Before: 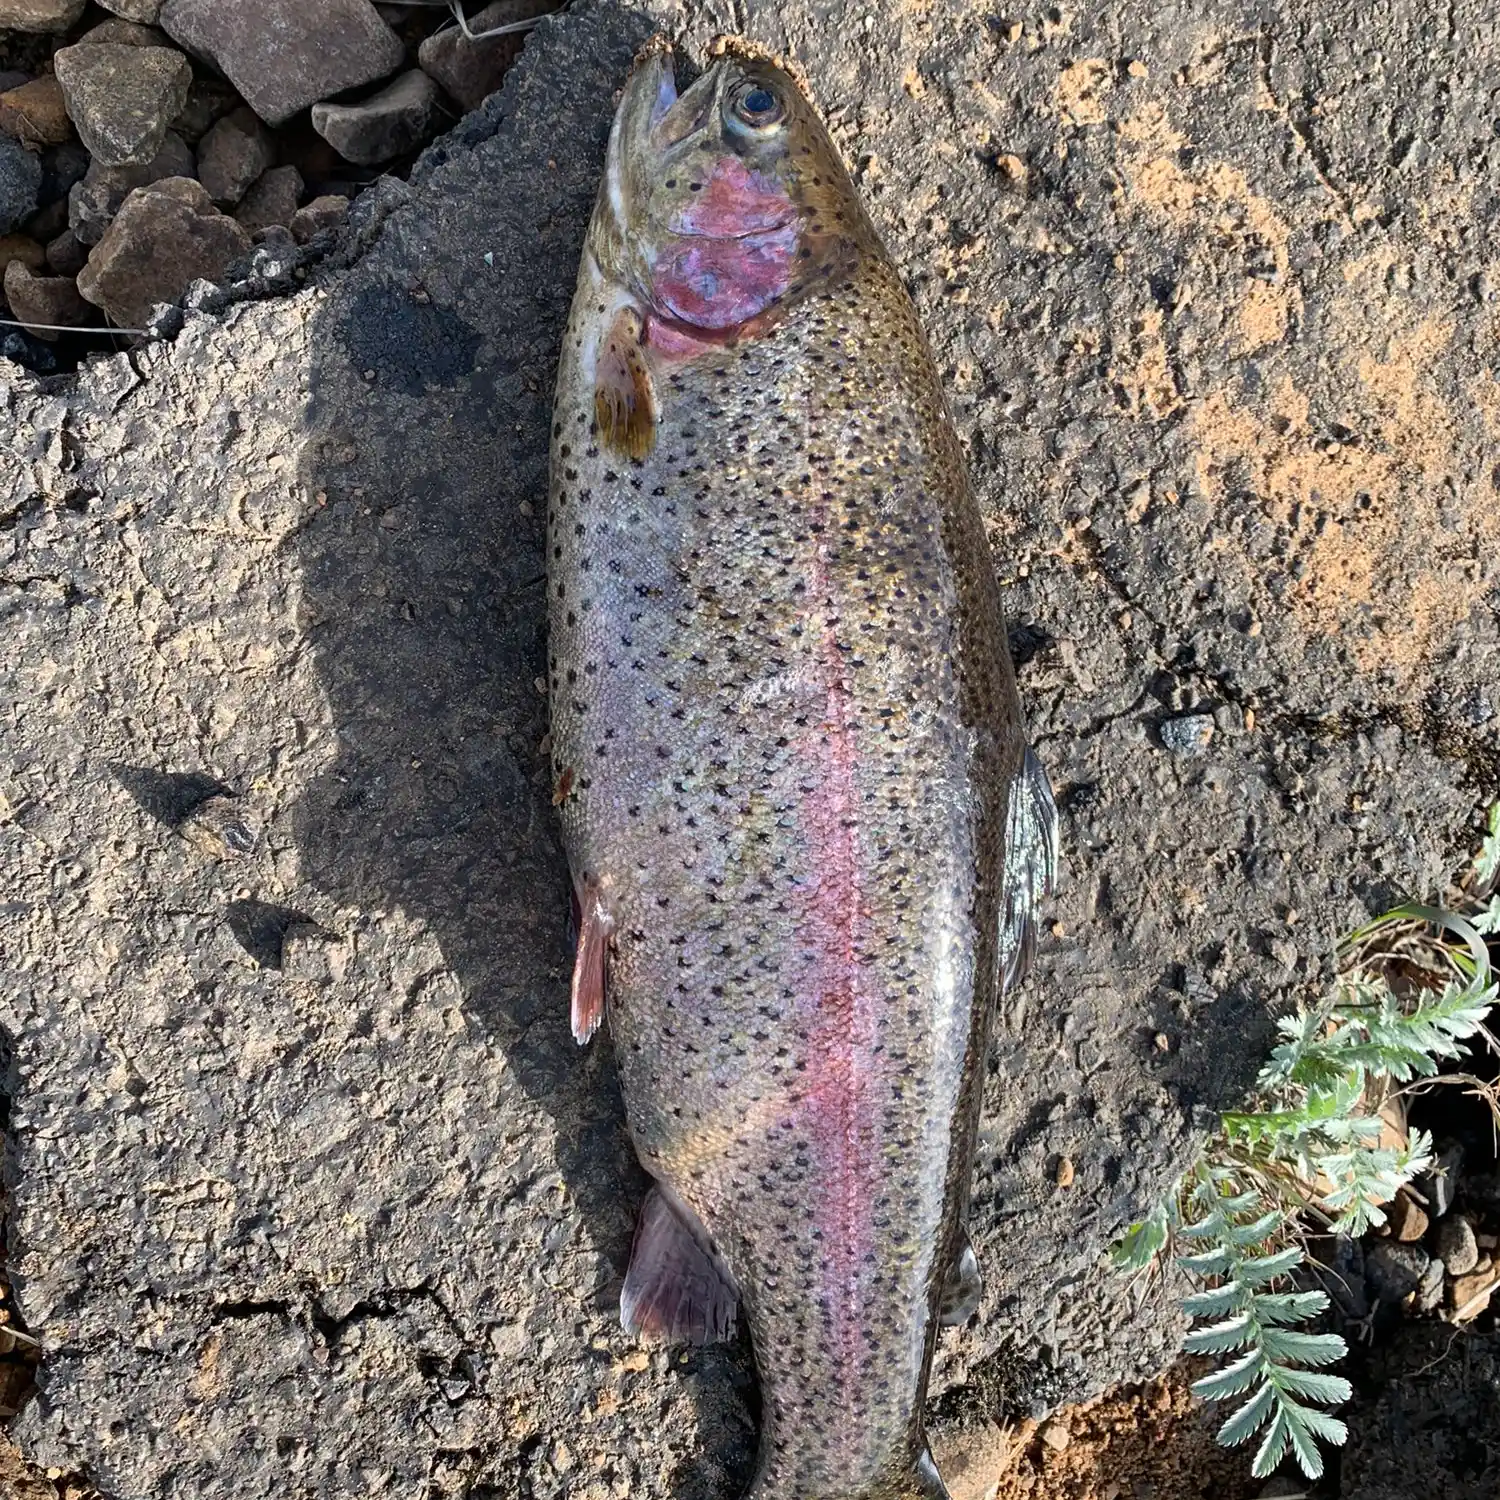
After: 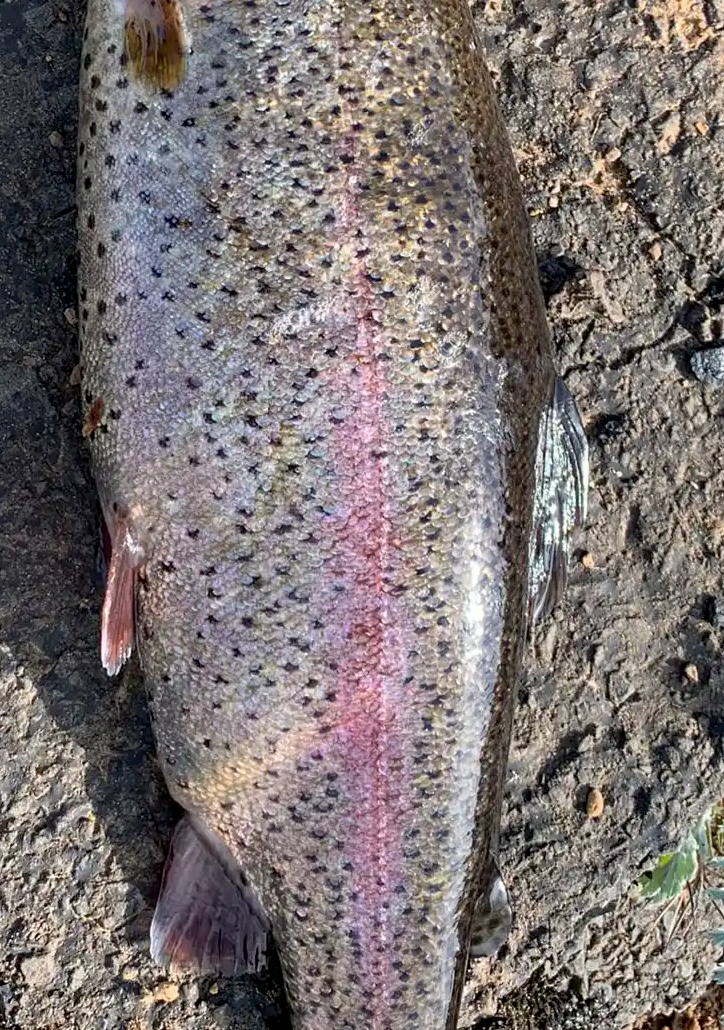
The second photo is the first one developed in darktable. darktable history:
crop: left 31.379%, top 24.658%, right 20.326%, bottom 6.628%
exposure: black level correction 0.005, exposure 0.014 EV, compensate highlight preservation false
